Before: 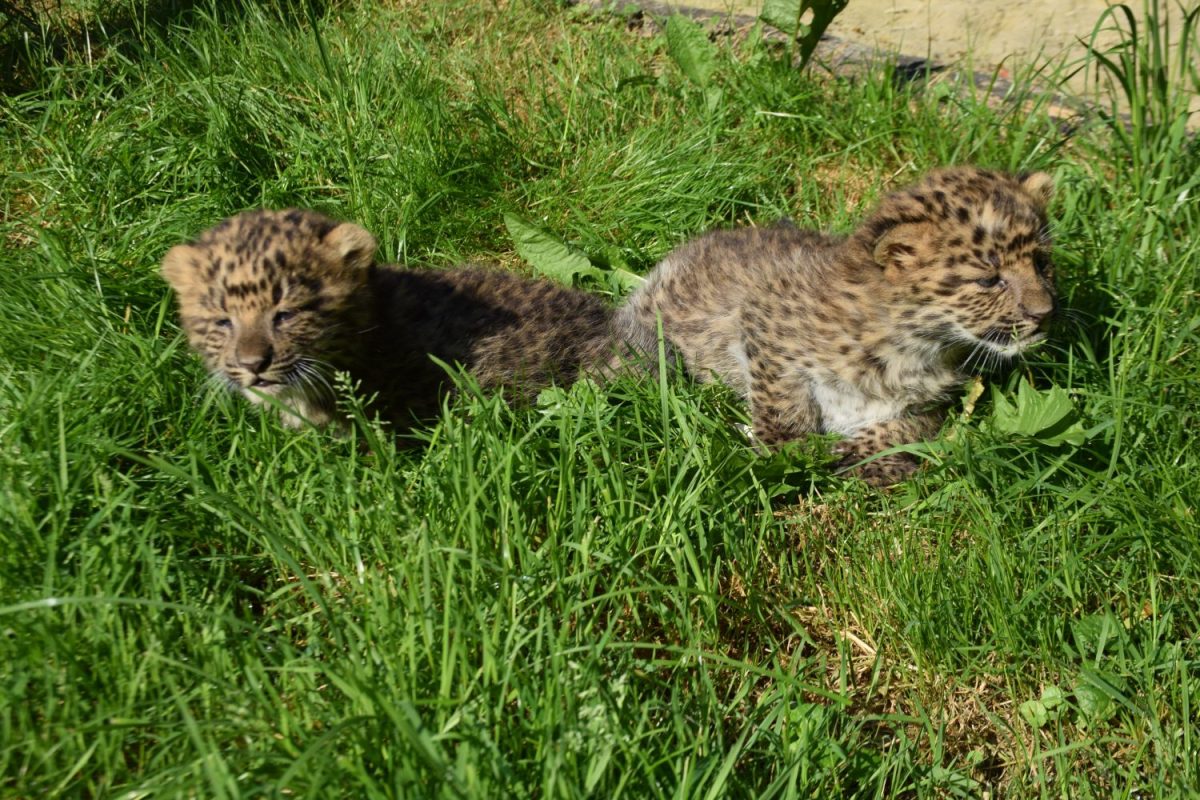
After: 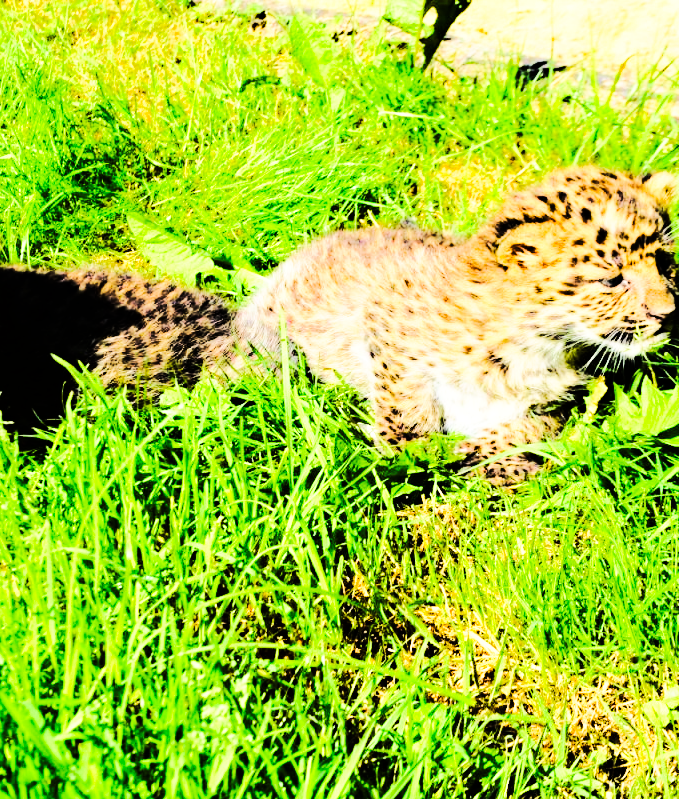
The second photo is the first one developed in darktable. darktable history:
crop: left 31.458%, top 0%, right 11.876%
color balance rgb: linear chroma grading › global chroma 10%, perceptual saturation grading › global saturation 5%, perceptual brilliance grading › global brilliance 4%, global vibrance 7%, saturation formula JzAzBz (2021)
haze removal: compatibility mode true, adaptive false
base curve: curves: ch0 [(0, 0) (0.028, 0.03) (0.121, 0.232) (0.46, 0.748) (0.859, 0.968) (1, 1)], preserve colors none
exposure: exposure 0.6 EV, compensate highlight preservation false
tone curve: curves: ch0 [(0, 0) (0.086, 0.006) (0.148, 0.021) (0.245, 0.105) (0.374, 0.401) (0.444, 0.631) (0.778, 0.915) (1, 1)], color space Lab, linked channels, preserve colors none
